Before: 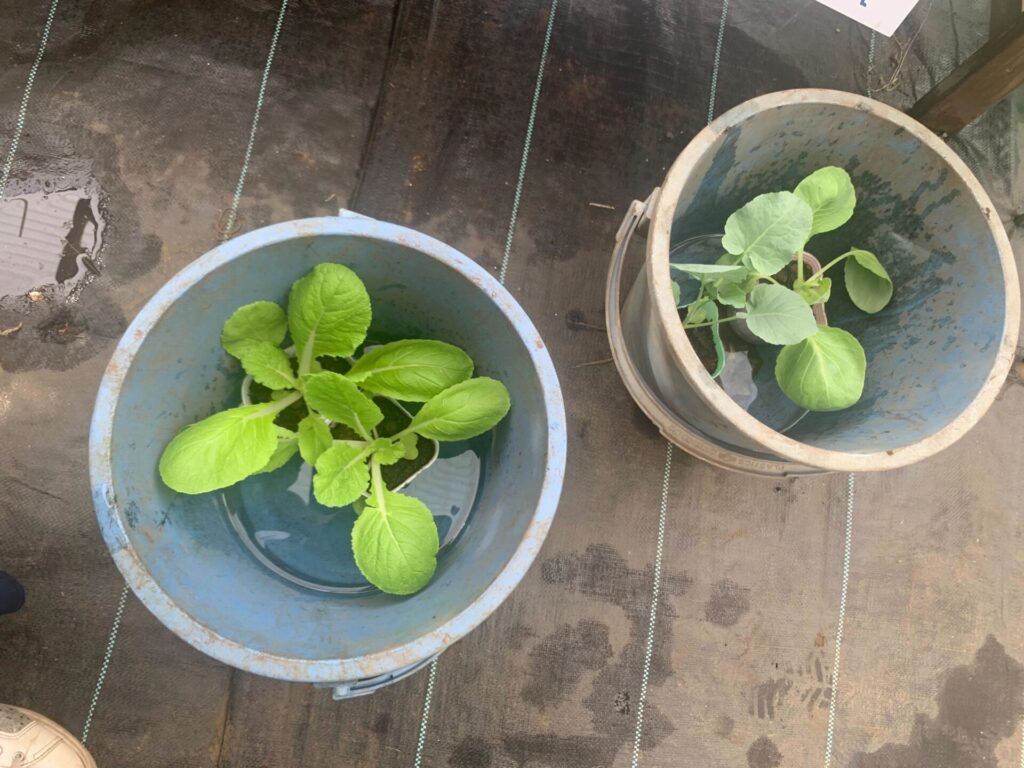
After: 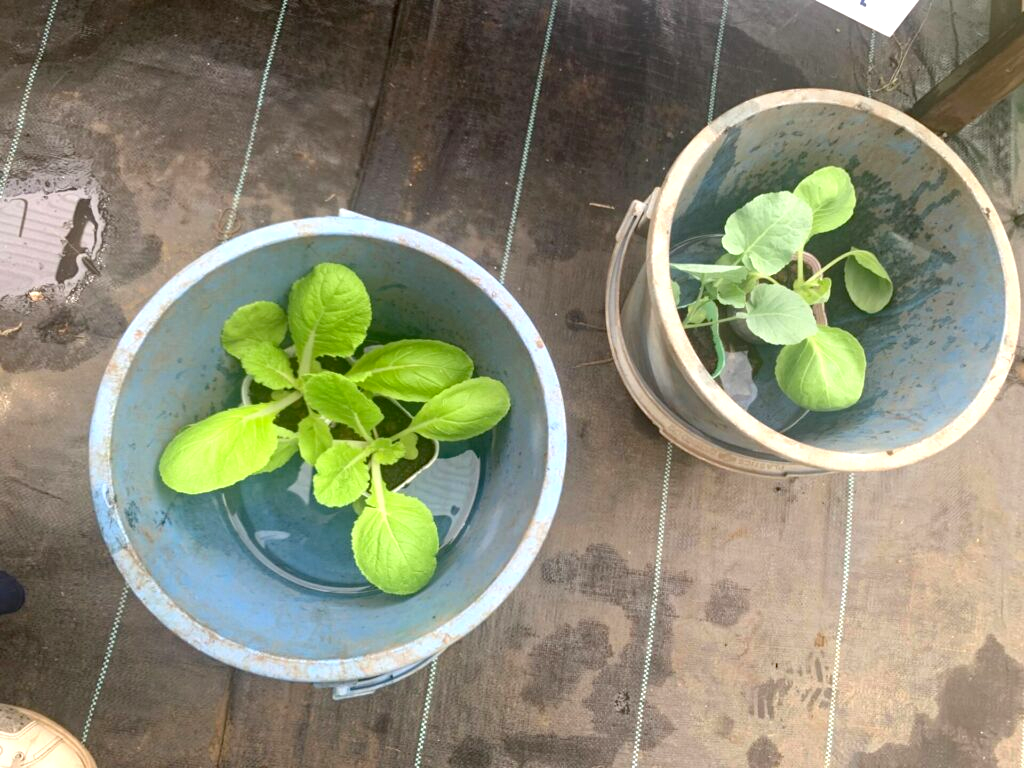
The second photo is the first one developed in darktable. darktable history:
haze removal: compatibility mode true, adaptive false
color balance rgb: on, module defaults
exposure: black level correction 0.001, exposure 0.5 EV, compensate exposure bias true, compensate highlight preservation false
